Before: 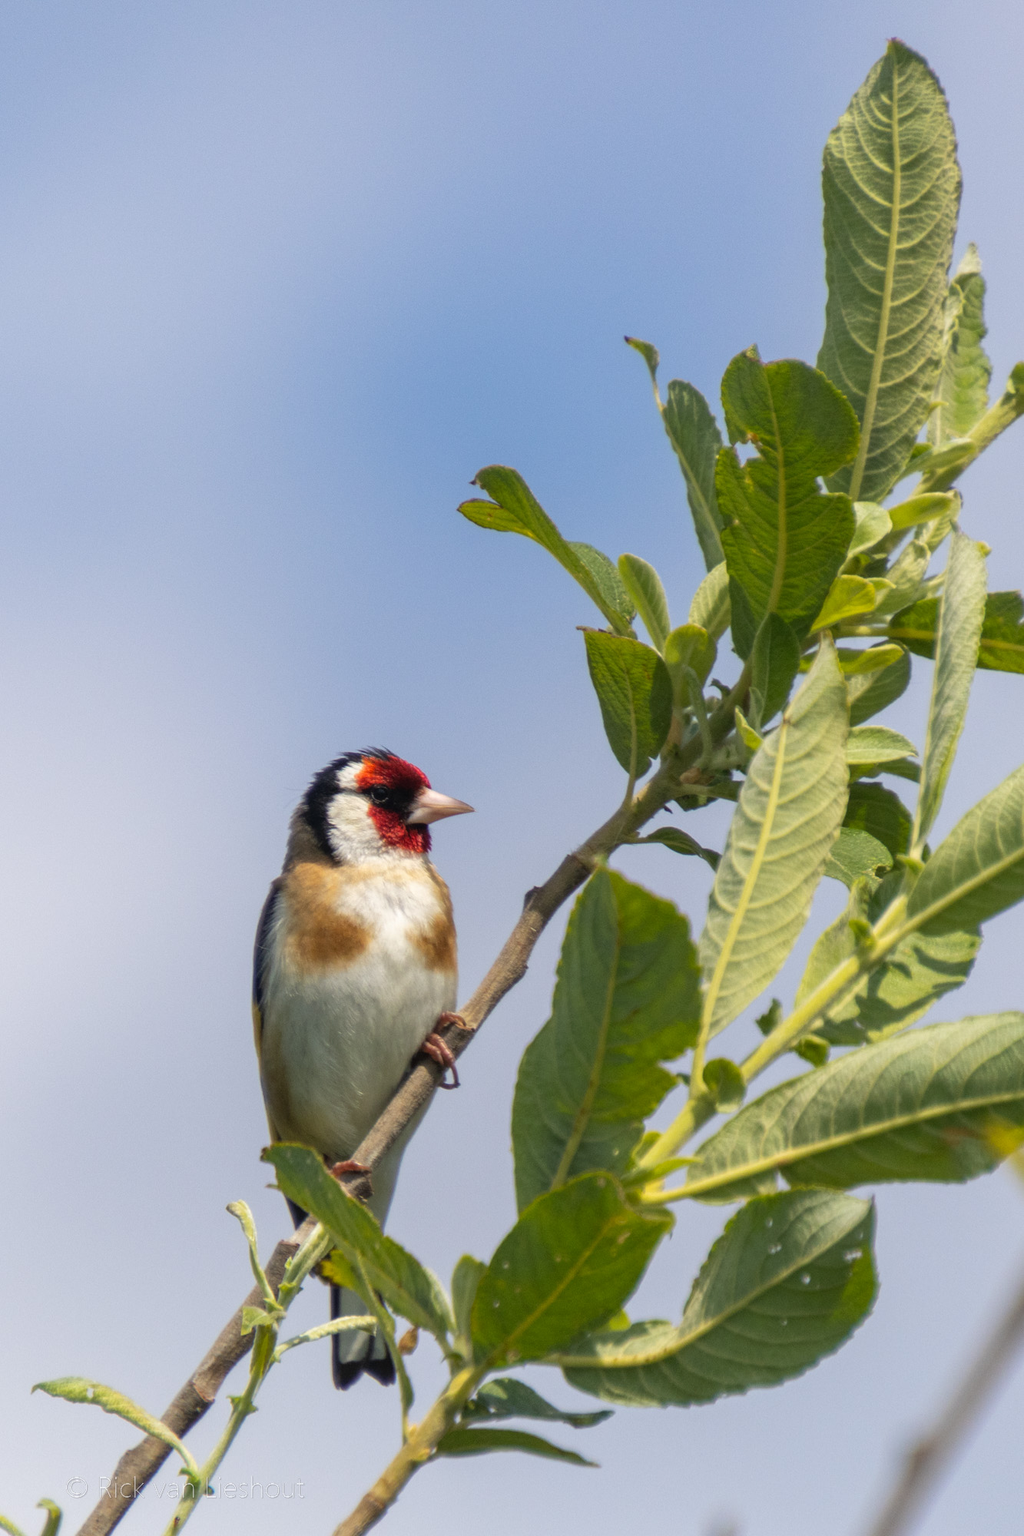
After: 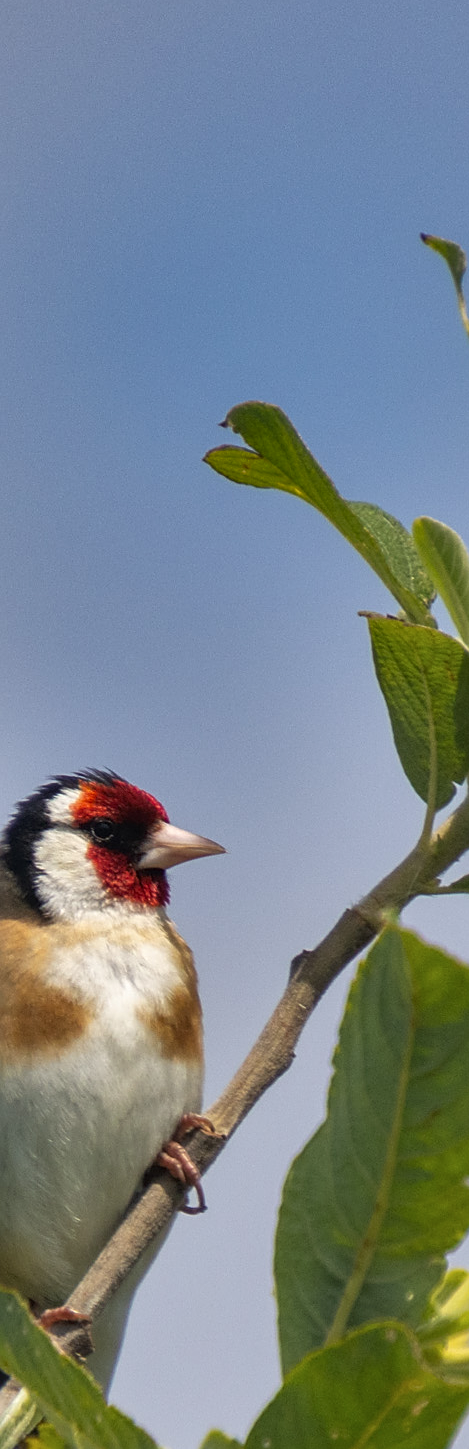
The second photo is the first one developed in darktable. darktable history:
crop and rotate: left 29.476%, top 10.214%, right 35.32%, bottom 17.333%
sharpen: on, module defaults
shadows and highlights: shadows 20.91, highlights -82.73, soften with gaussian
contrast brightness saturation: saturation -0.05
